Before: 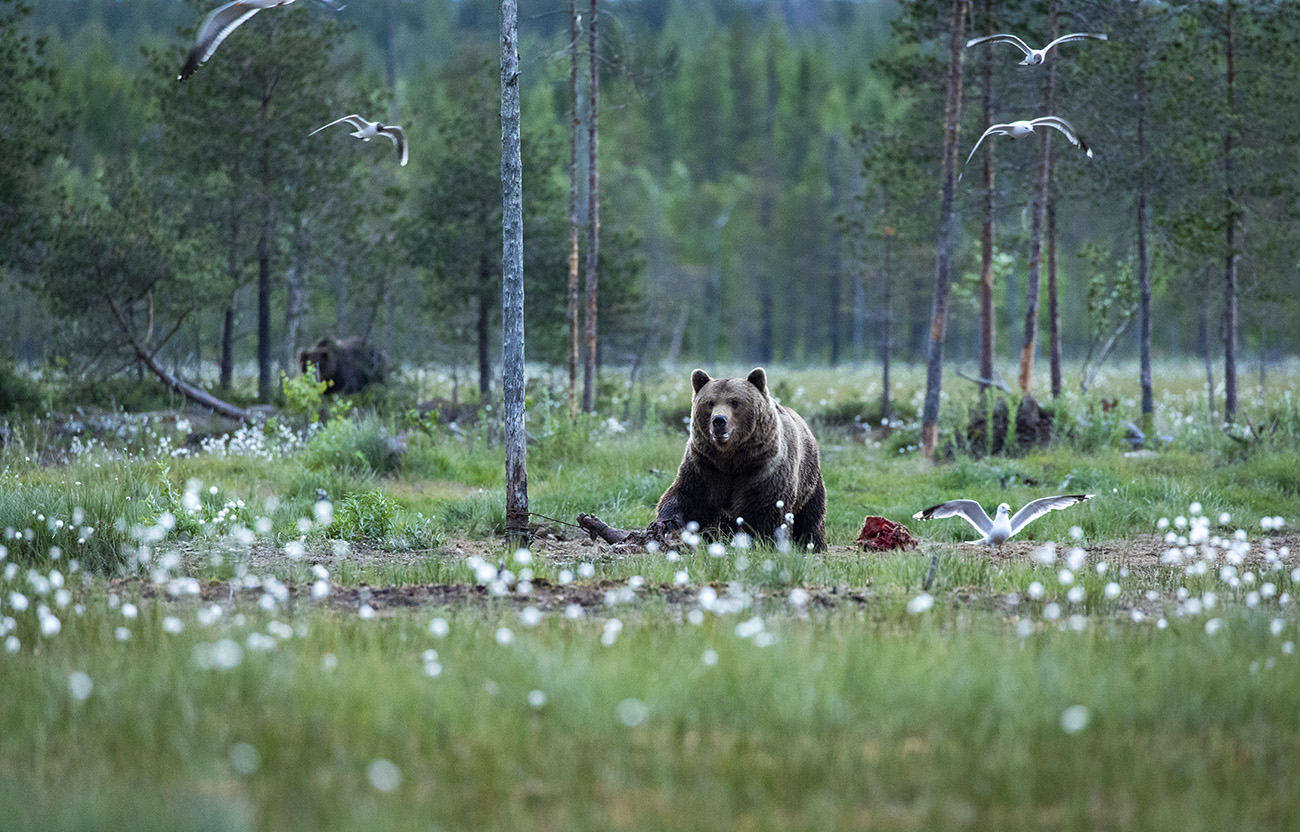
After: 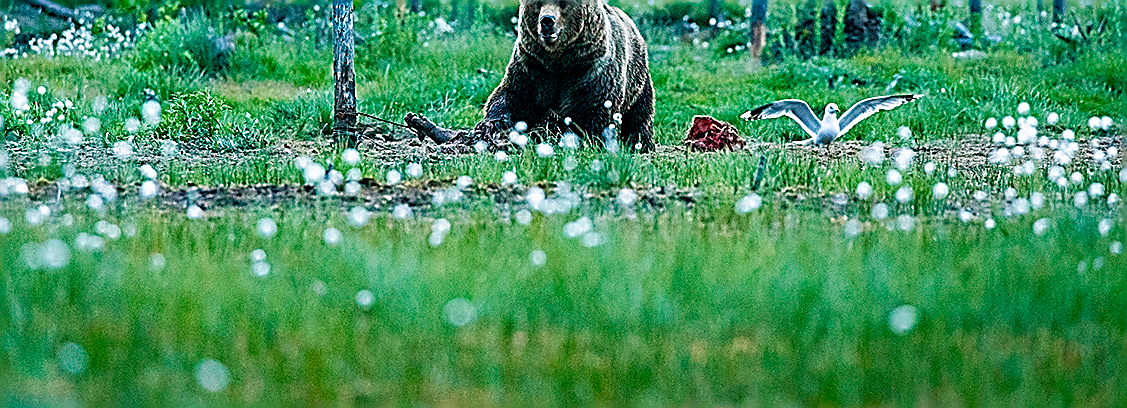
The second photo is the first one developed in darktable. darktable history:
velvia: on, module defaults
color balance rgb: power › chroma 2.176%, power › hue 165.61°, highlights gain › chroma 1.012%, highlights gain › hue 52.63°, global offset › hue 168.46°, perceptual saturation grading › global saturation 0.131%, perceptual saturation grading › highlights -18.106%, perceptual saturation grading › mid-tones 33.789%, perceptual saturation grading › shadows 50.543%, global vibrance 20%
crop and rotate: left 13.279%, top 48.113%, bottom 2.794%
sharpen: amount 1.989
